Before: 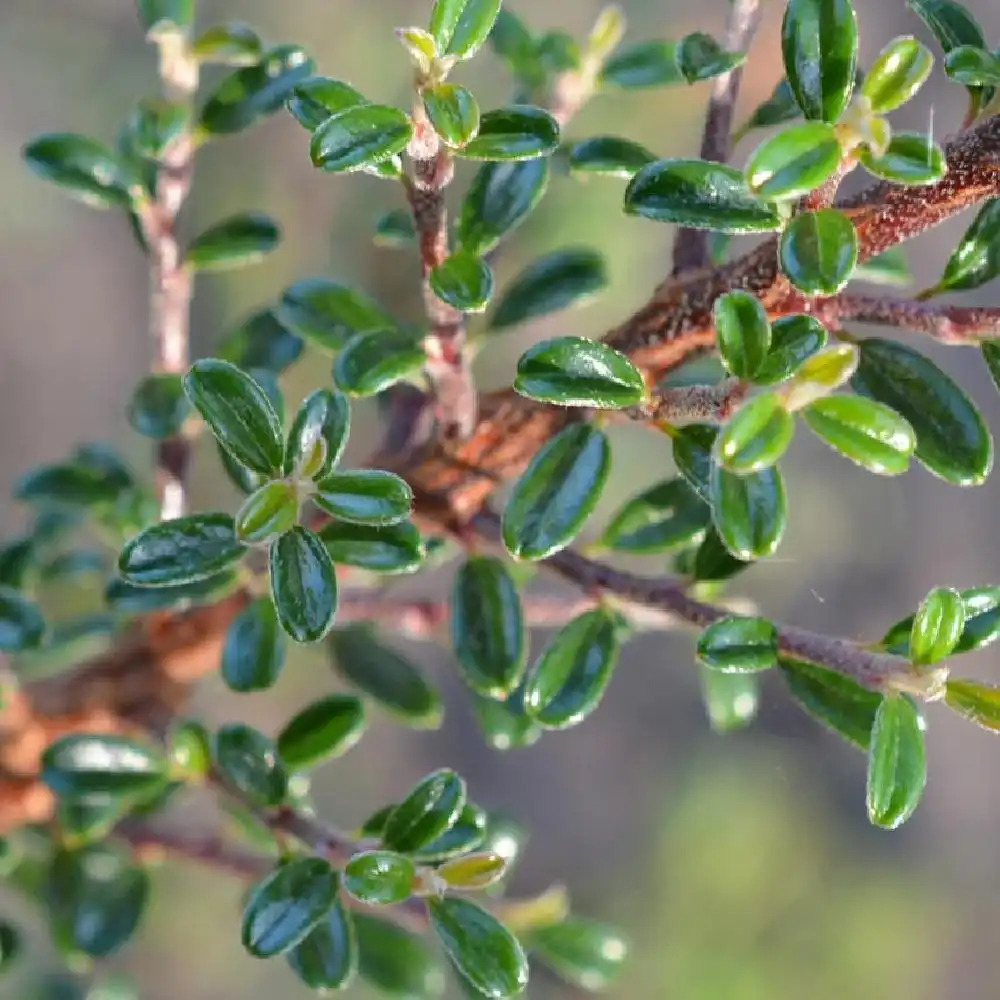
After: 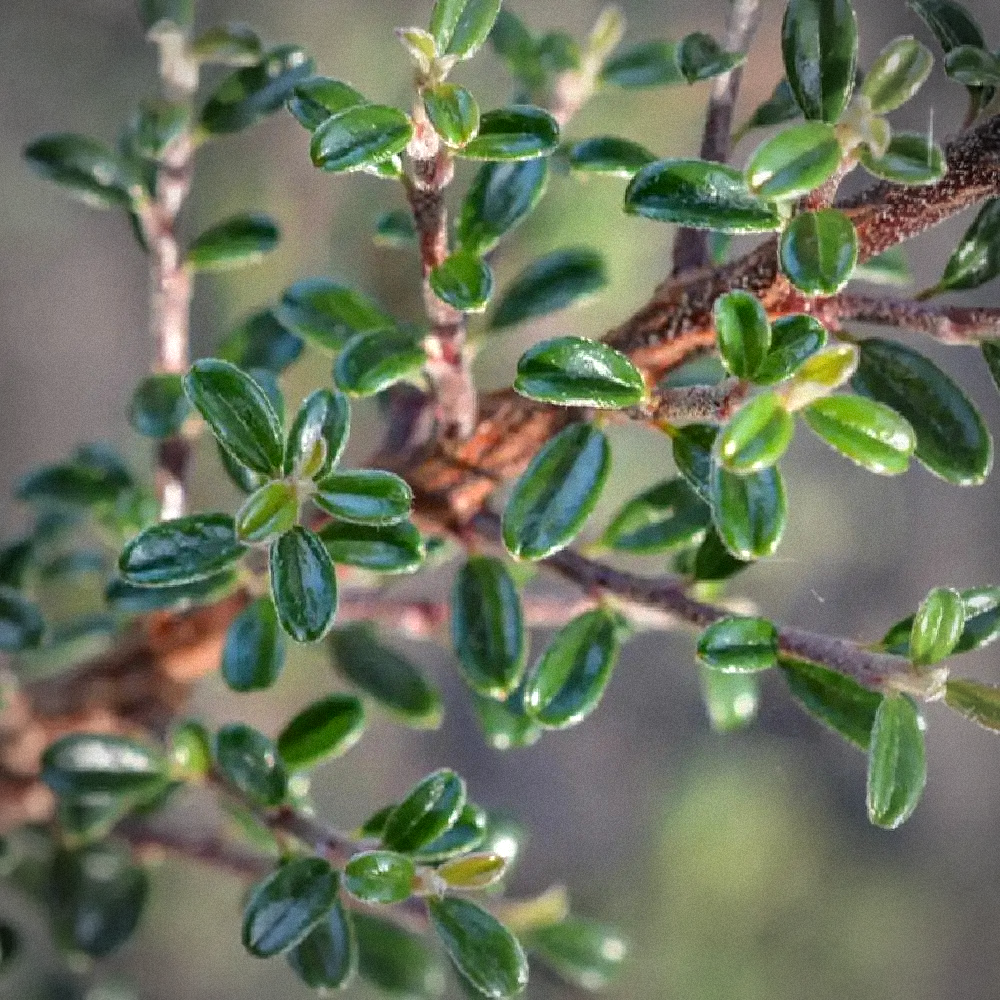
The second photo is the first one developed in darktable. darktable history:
grain: mid-tones bias 0%
vignetting: fall-off start 71.74%
local contrast: on, module defaults
